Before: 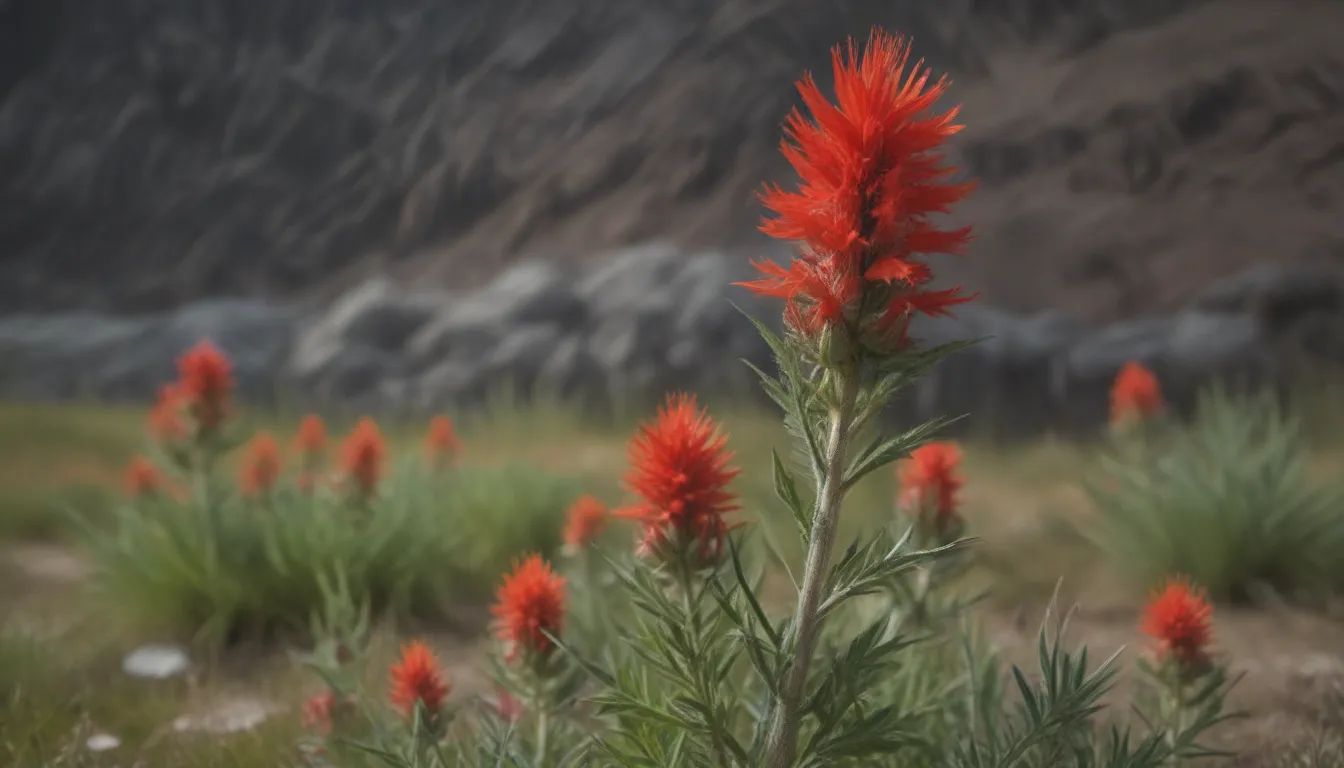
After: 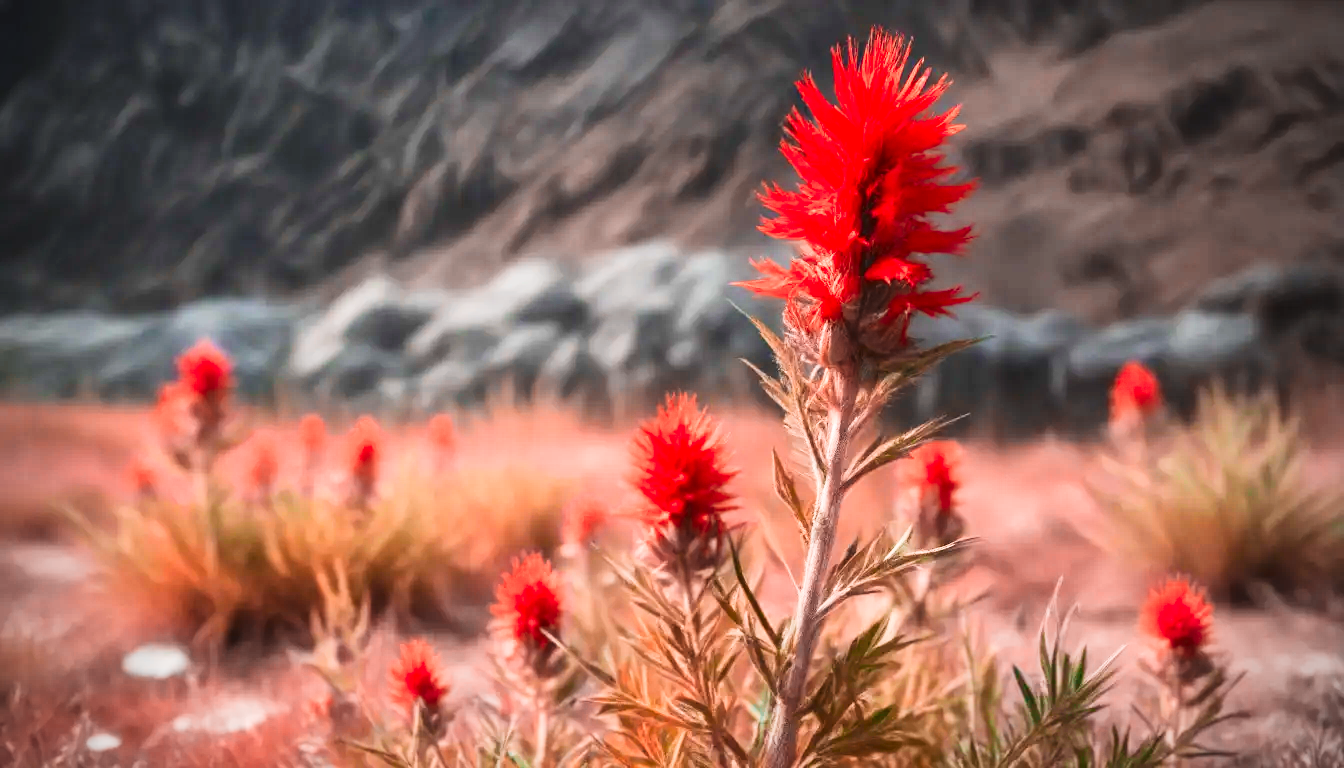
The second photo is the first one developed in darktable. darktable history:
vignetting: on, module defaults
base curve: curves: ch0 [(0, 0) (0.007, 0.004) (0.027, 0.03) (0.046, 0.07) (0.207, 0.54) (0.442, 0.872) (0.673, 0.972) (1, 1)], preserve colors none
contrast brightness saturation: contrast 0.18, saturation 0.3
color zones: curves: ch2 [(0, 0.5) (0.084, 0.497) (0.323, 0.335) (0.4, 0.497) (1, 0.5)], process mode strong
